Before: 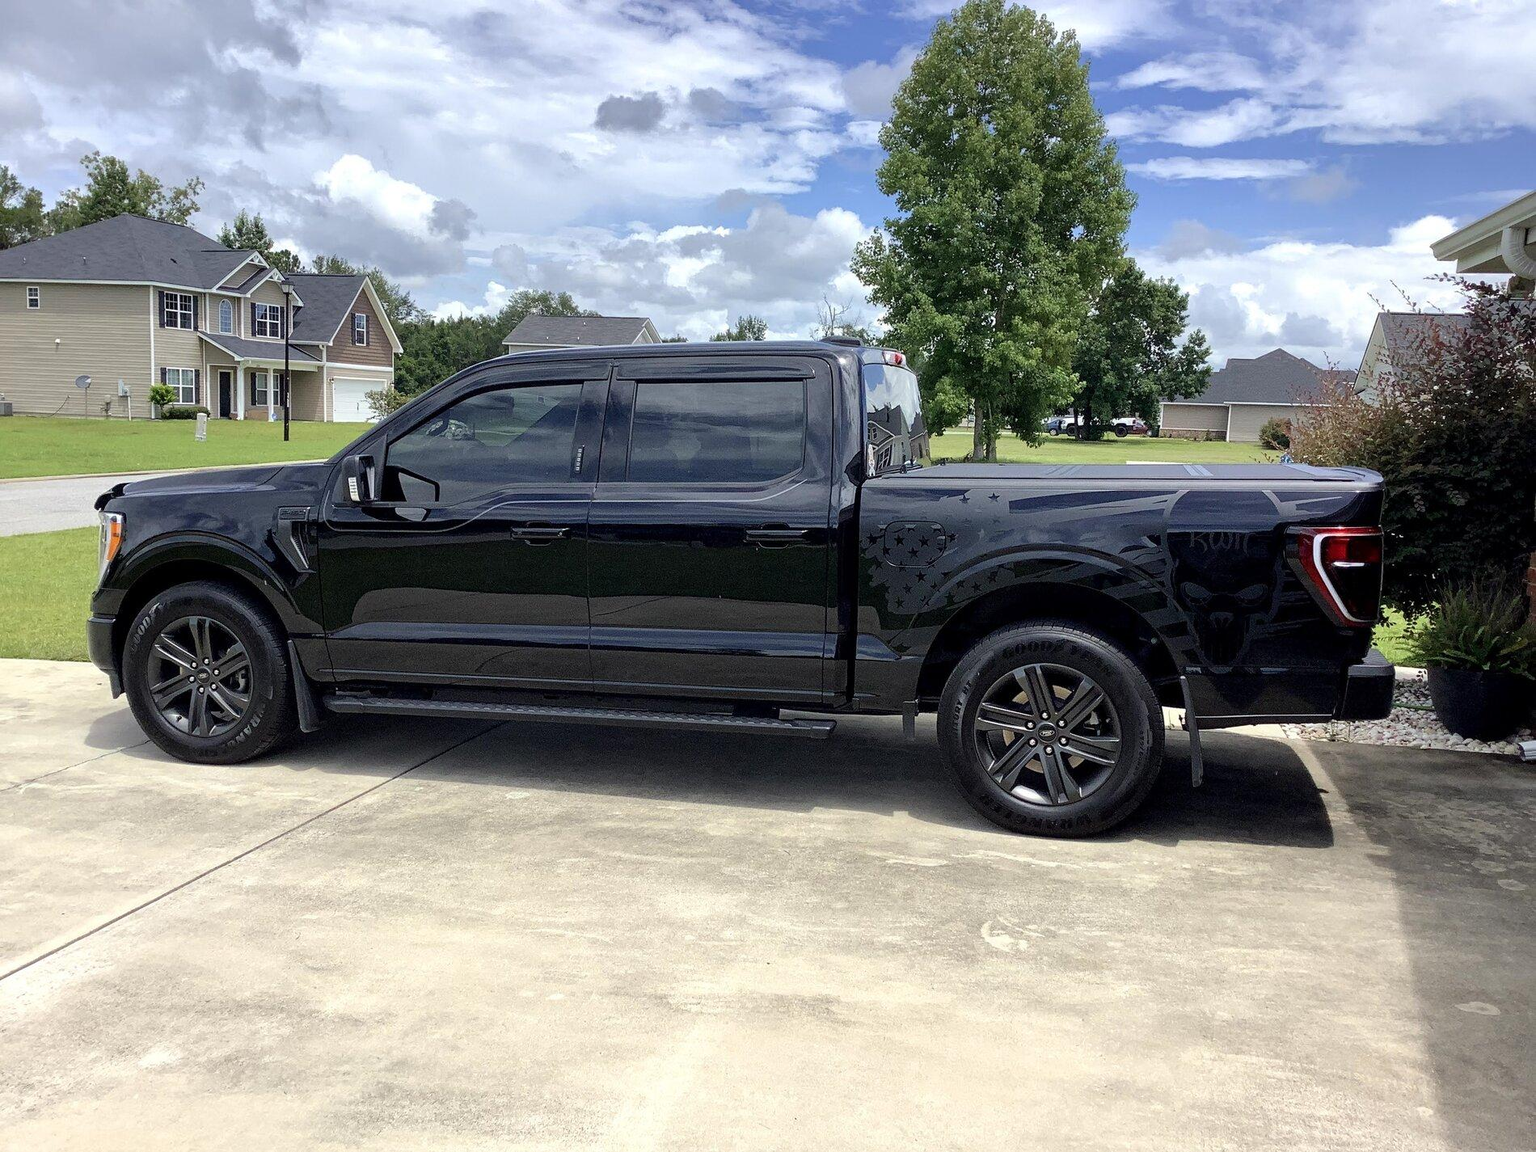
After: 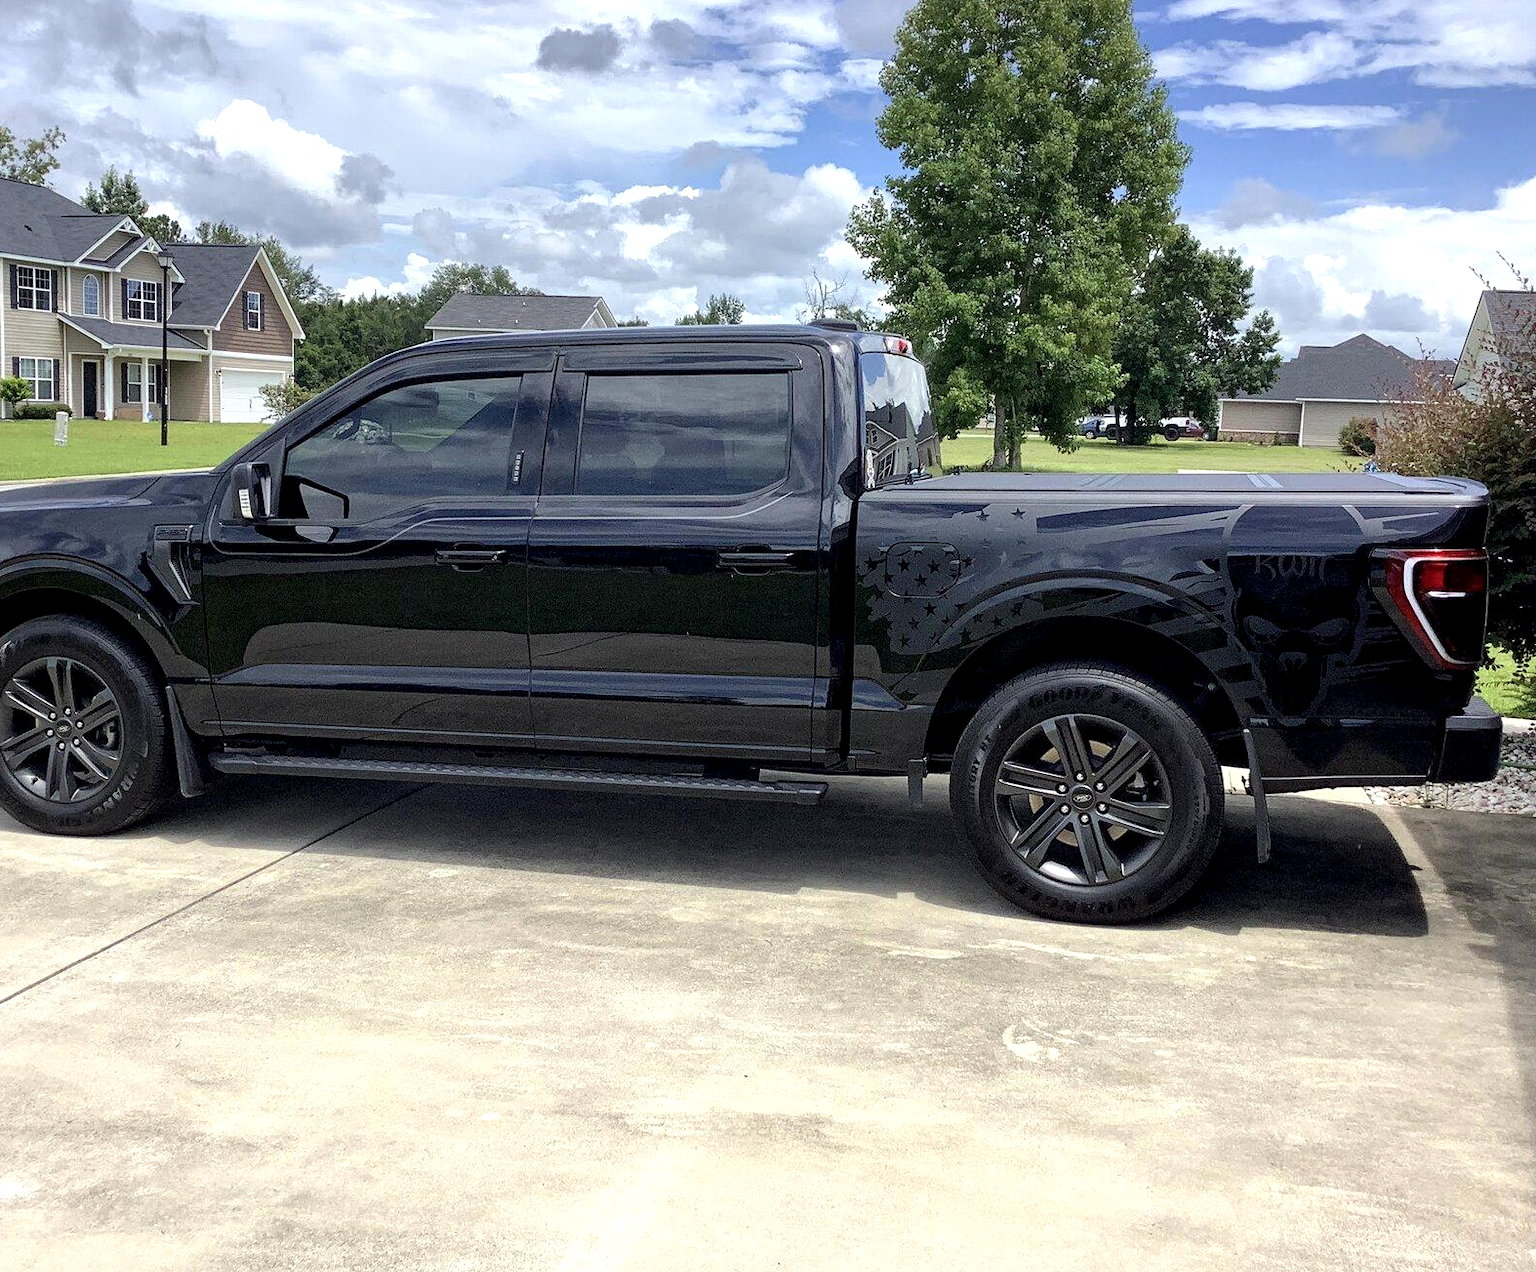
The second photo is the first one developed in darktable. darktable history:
exposure: exposure 0.161 EV, compensate highlight preservation false
crop: left 9.807%, top 6.259%, right 7.334%, bottom 2.177%
local contrast: highlights 100%, shadows 100%, detail 120%, midtone range 0.2
